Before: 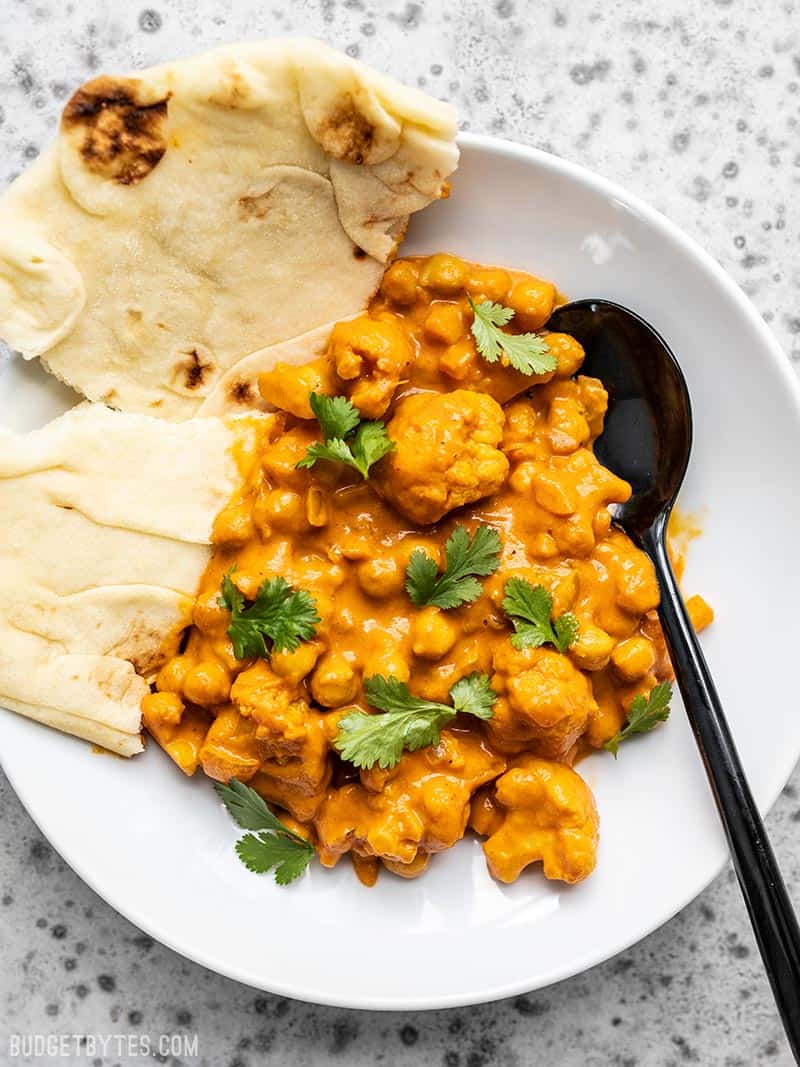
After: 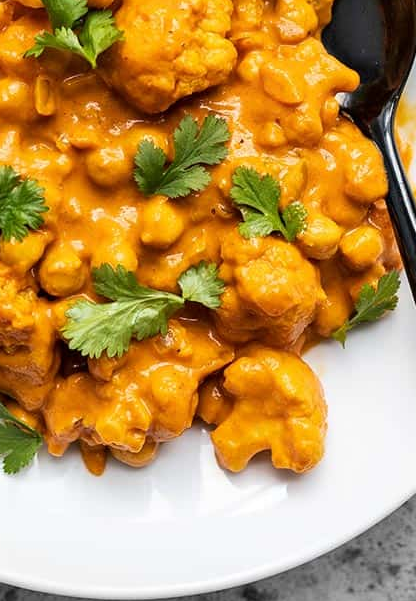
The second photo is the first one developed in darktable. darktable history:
crop: left 34.105%, top 38.526%, right 13.879%, bottom 5.122%
